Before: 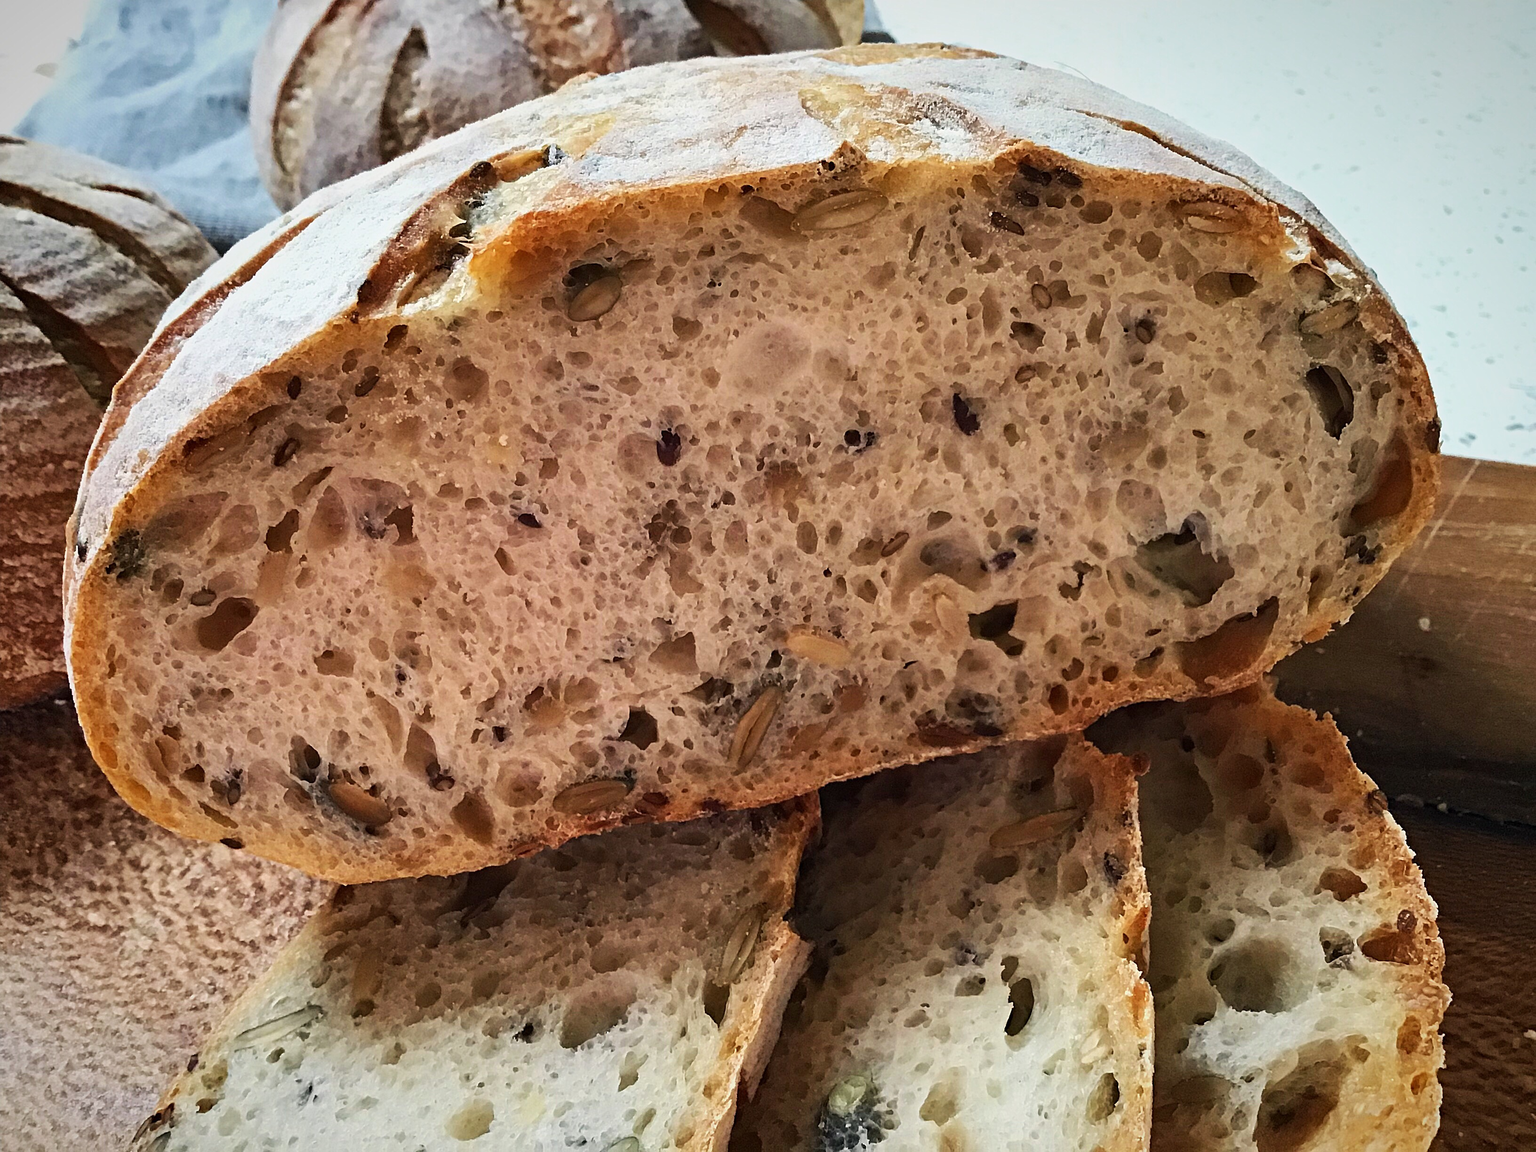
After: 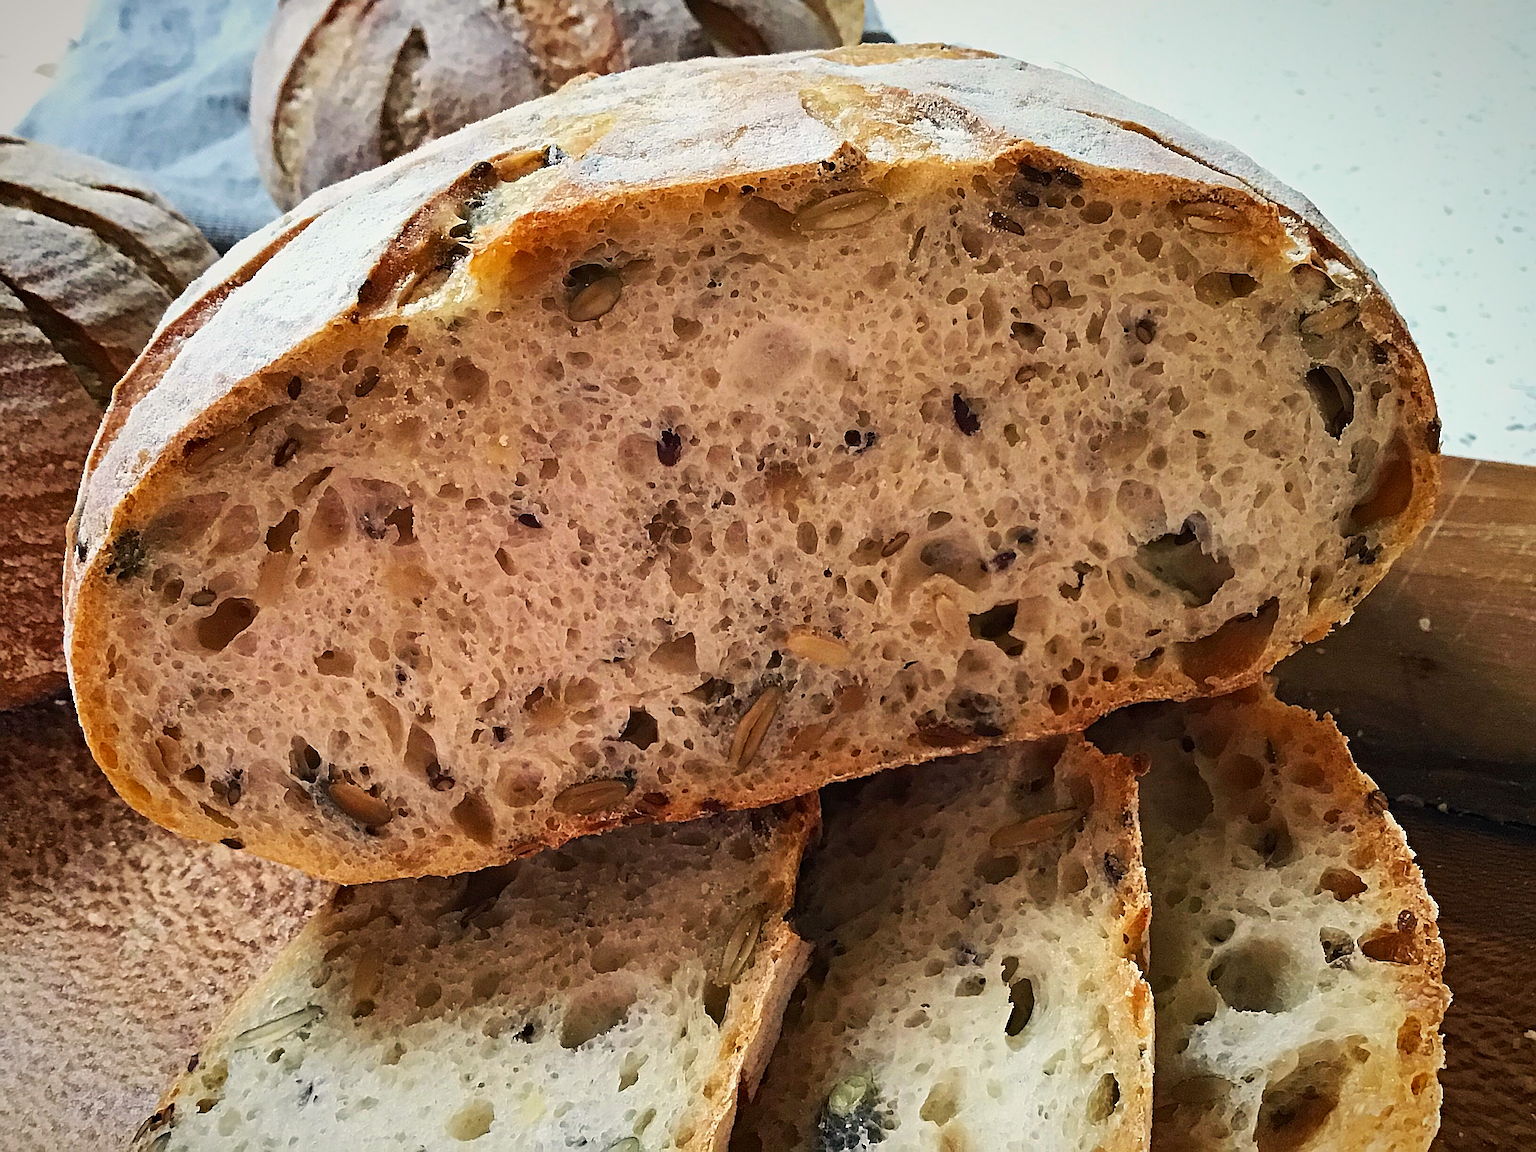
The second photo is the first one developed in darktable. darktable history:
sharpen: on, module defaults
color correction: highlights a* 0.816, highlights b* 2.78, saturation 1.1
